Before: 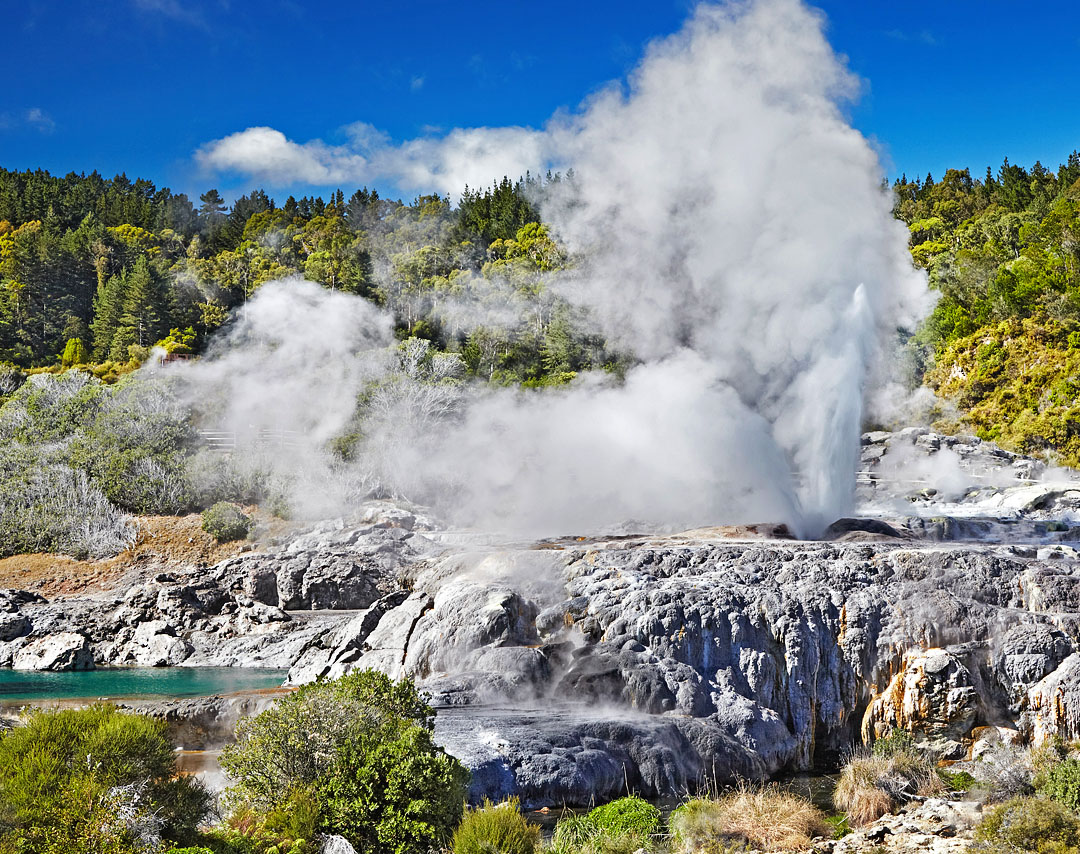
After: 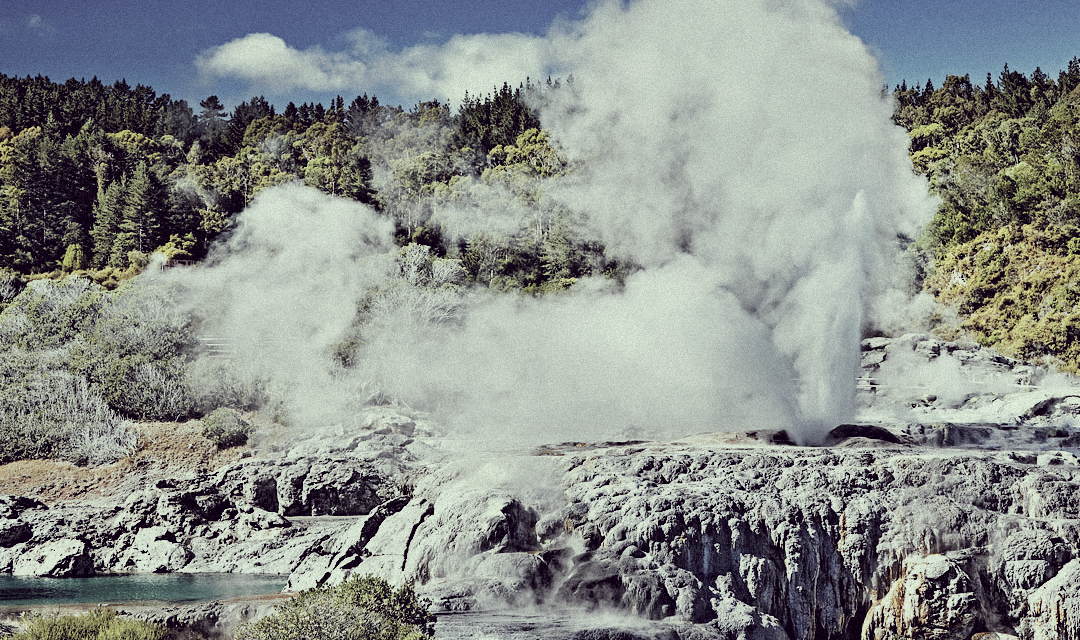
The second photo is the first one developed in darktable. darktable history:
filmic rgb: black relative exposure -5 EV, hardness 2.88, contrast 1.3
grain: mid-tones bias 0%
crop: top 11.038%, bottom 13.962%
color correction: highlights a* -20.17, highlights b* 20.27, shadows a* 20.03, shadows b* -20.46, saturation 0.43
